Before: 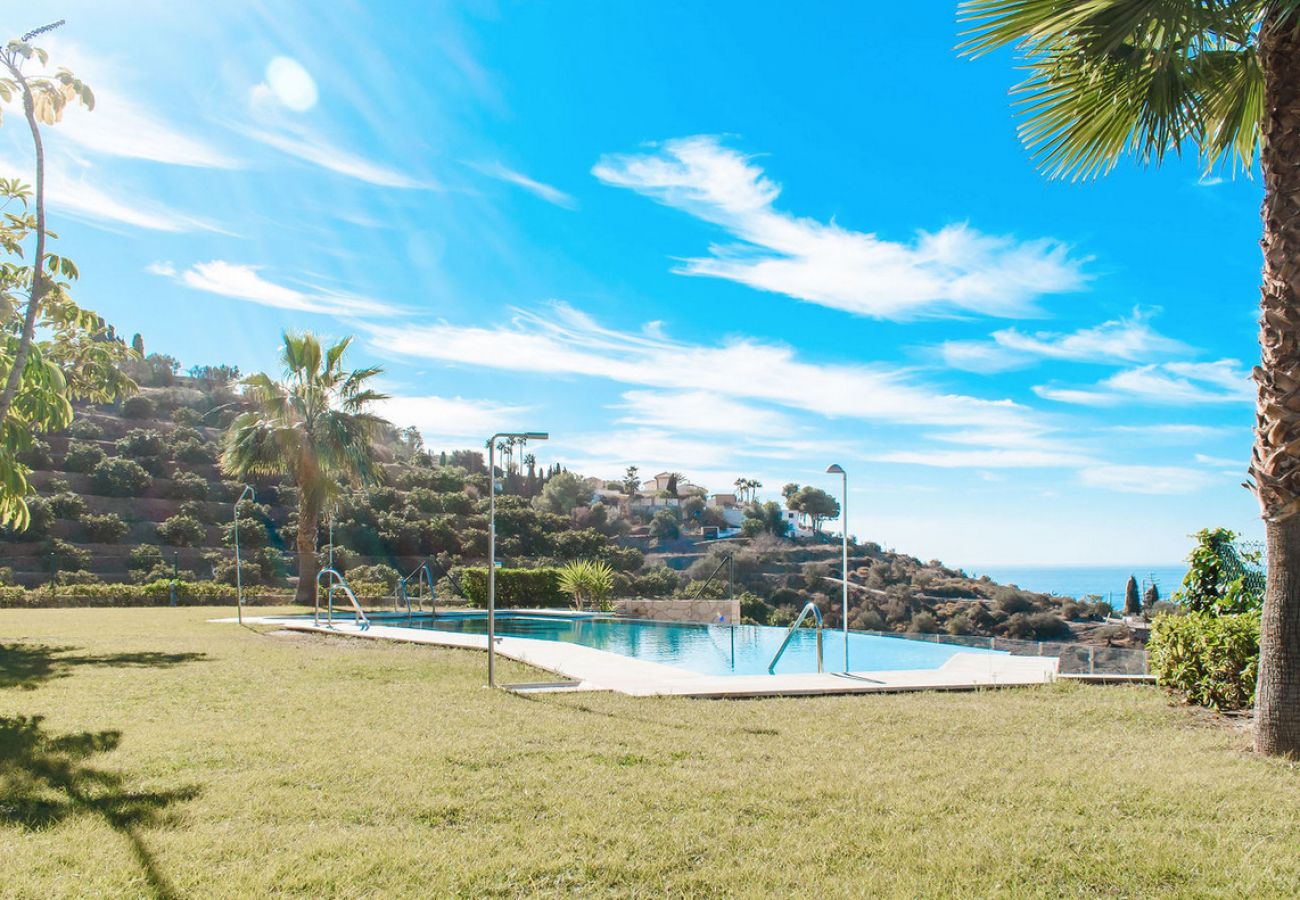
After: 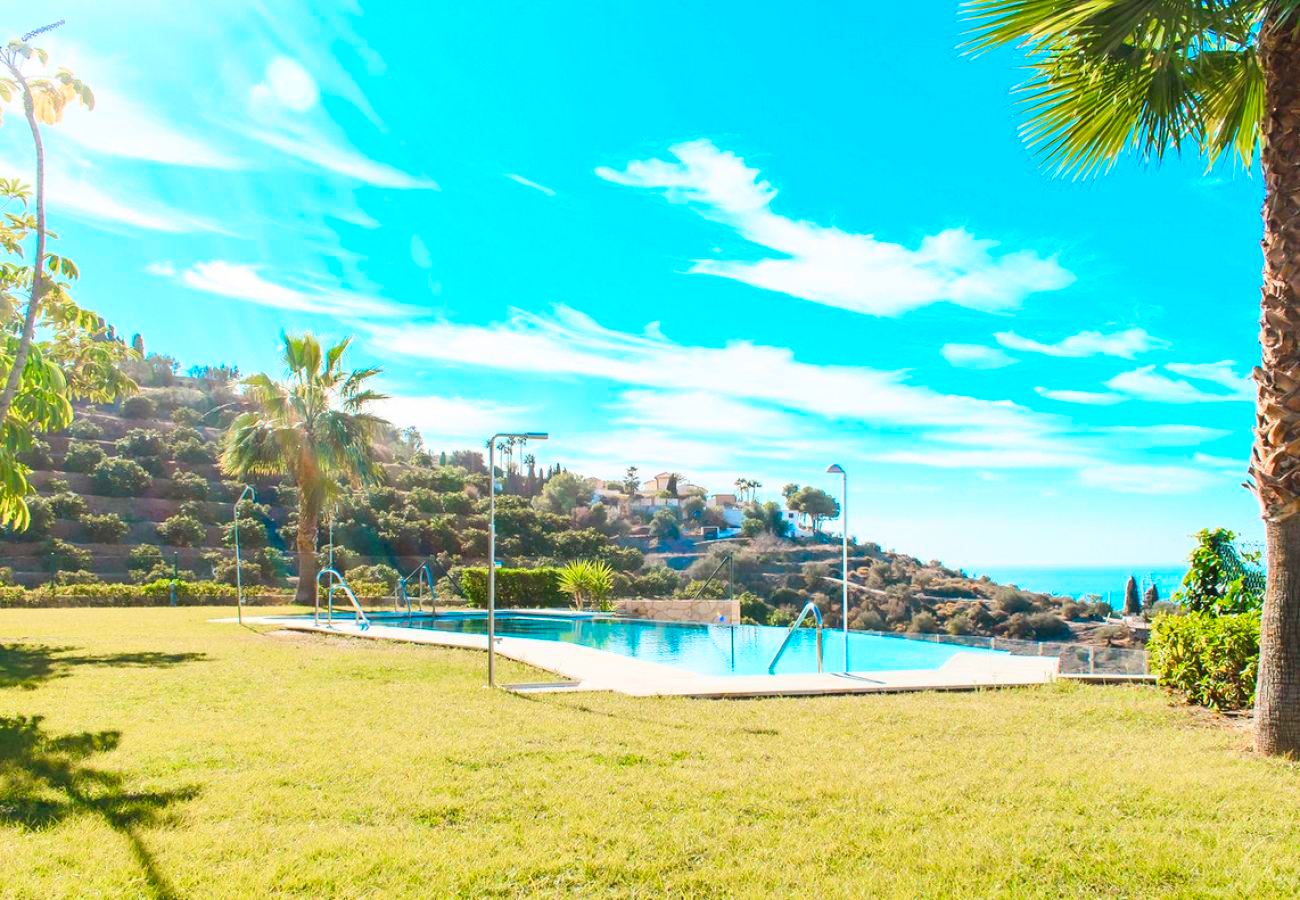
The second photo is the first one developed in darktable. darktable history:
contrast brightness saturation: contrast 0.197, brightness 0.19, saturation 0.782
